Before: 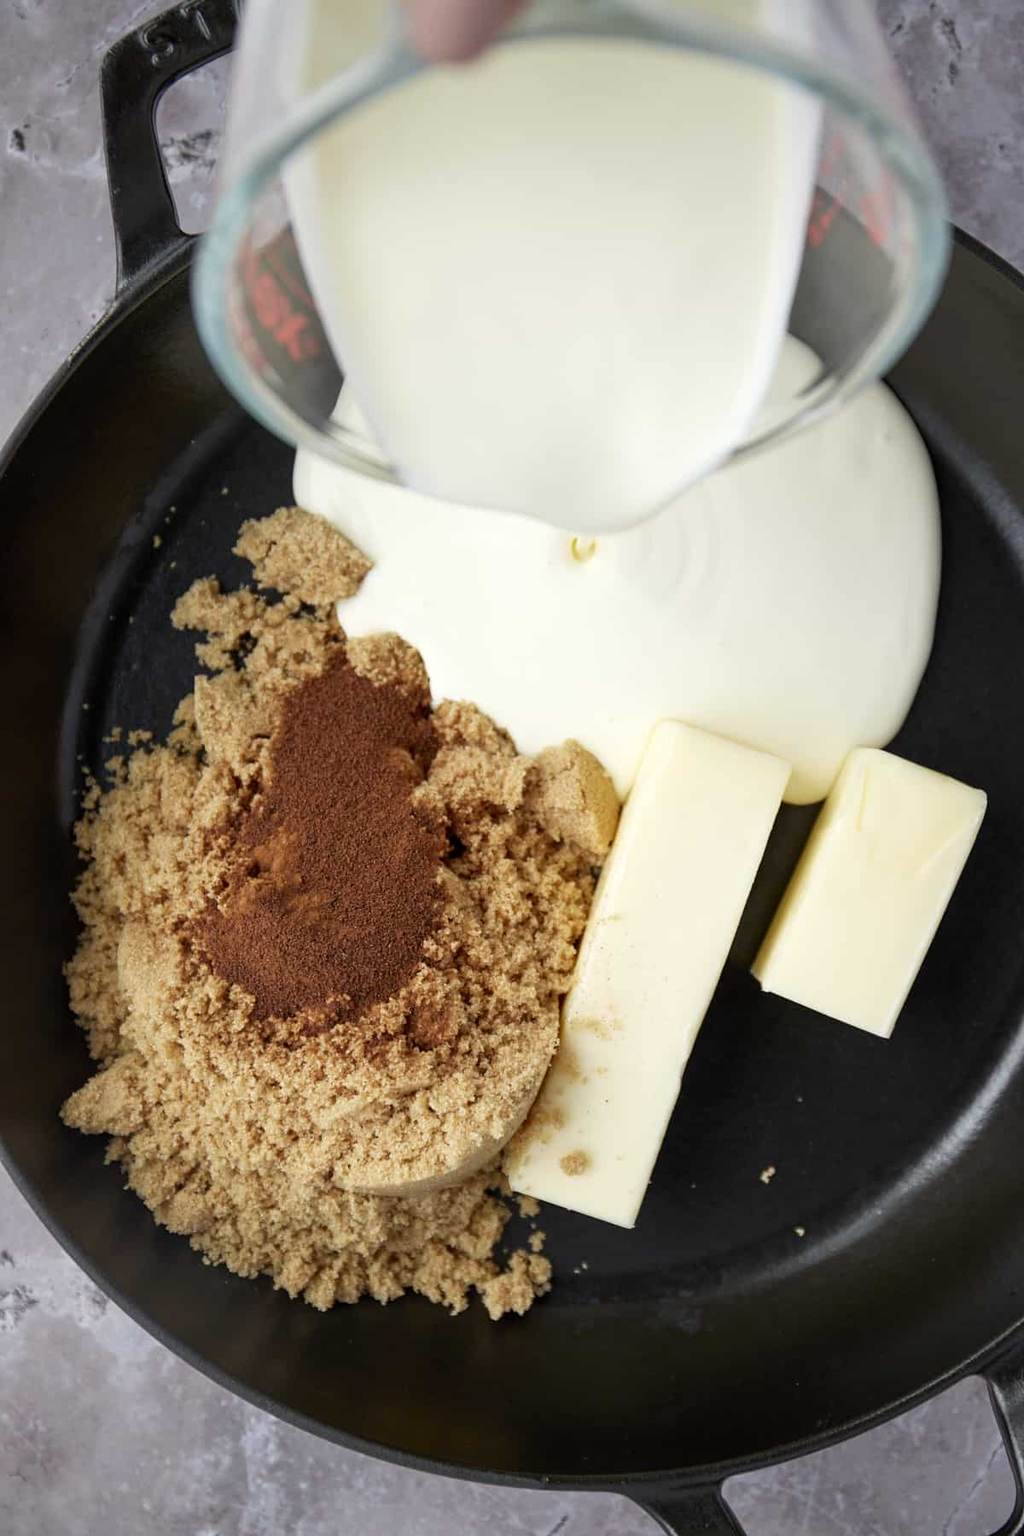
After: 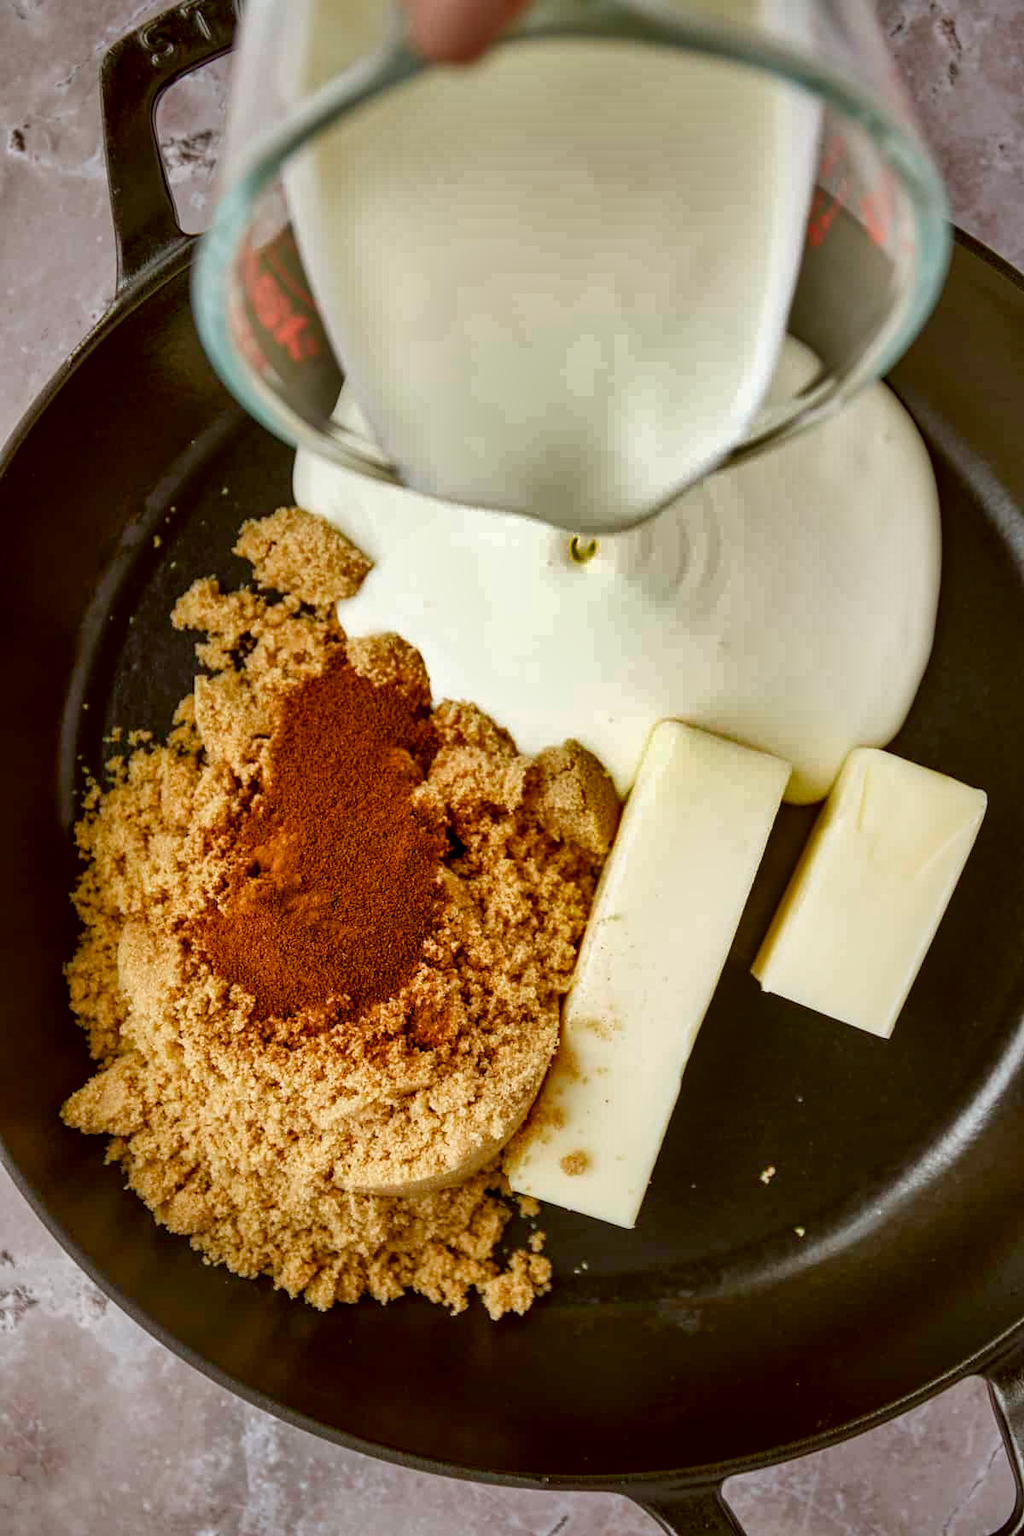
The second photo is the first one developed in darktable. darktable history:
local contrast: on, module defaults
shadows and highlights: shadows 24.36, highlights -77.55, soften with gaussian
color correction: highlights a* -0.342, highlights b* 0.181, shadows a* 4.34, shadows b* 20.21
color balance rgb: perceptual saturation grading › global saturation 34.736%, perceptual saturation grading › highlights -29.809%, perceptual saturation grading › shadows 35.464%
